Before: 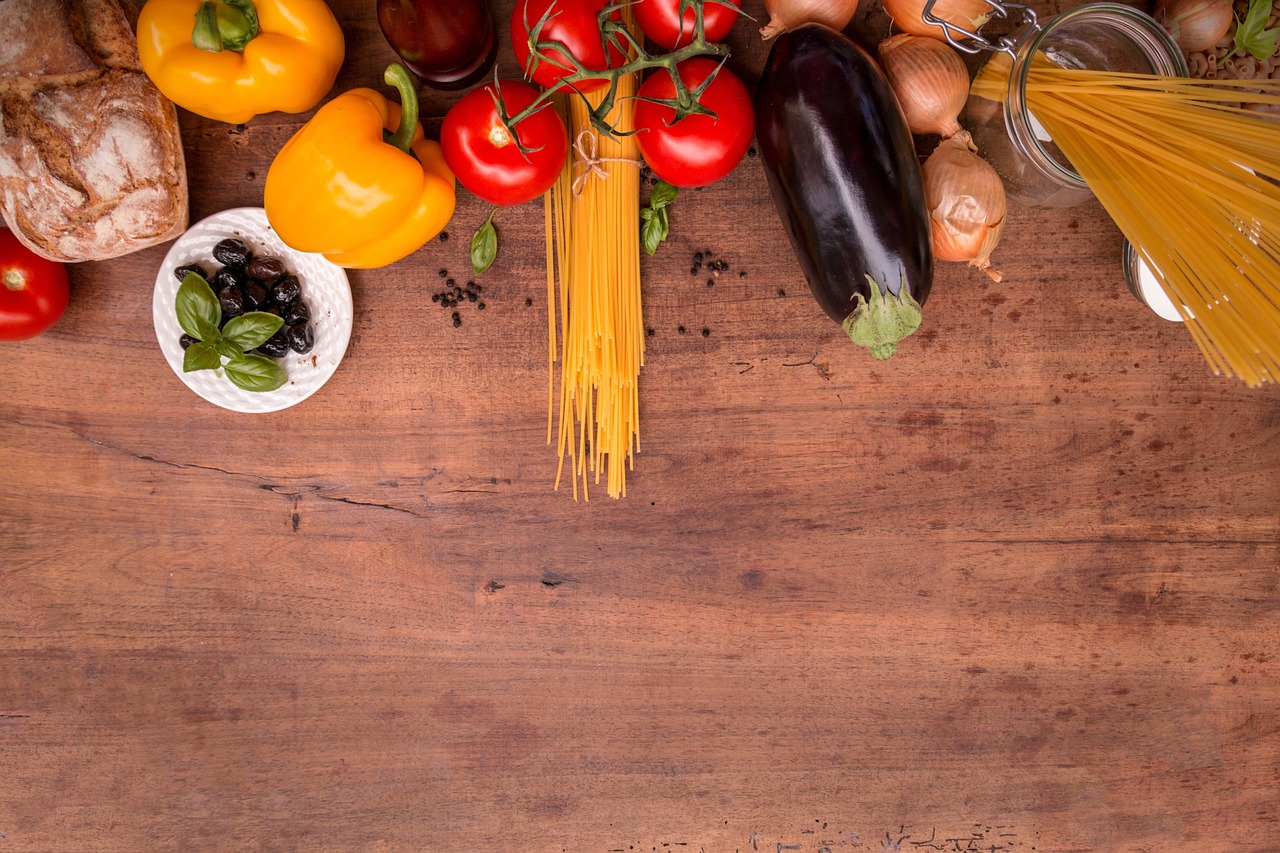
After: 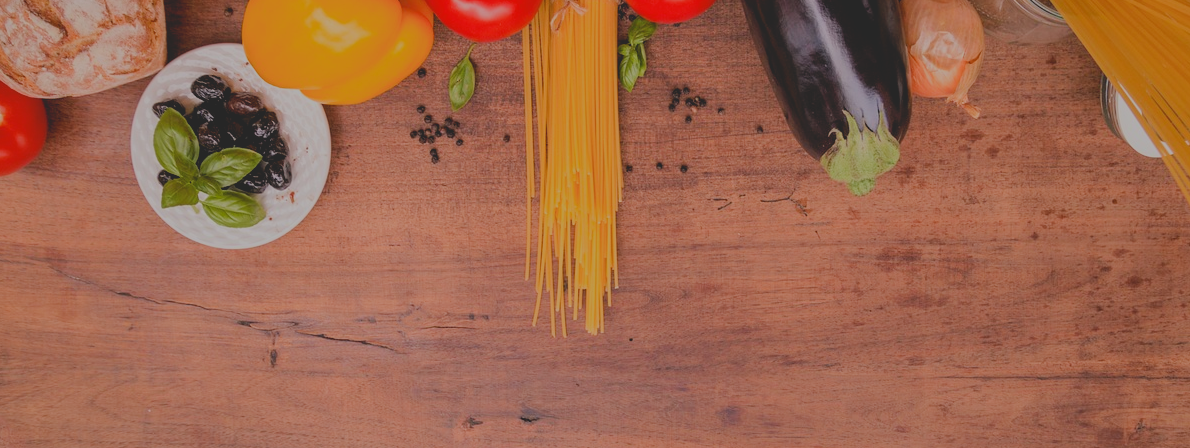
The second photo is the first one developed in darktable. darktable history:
crop: left 1.756%, top 19.238%, right 5.212%, bottom 28.192%
filmic rgb: middle gray luminance 29.9%, black relative exposure -9.03 EV, white relative exposure 6.99 EV, target black luminance 0%, hardness 2.93, latitude 2.56%, contrast 0.961, highlights saturation mix 5.41%, shadows ↔ highlights balance 11.96%
contrast brightness saturation: contrast -0.3
